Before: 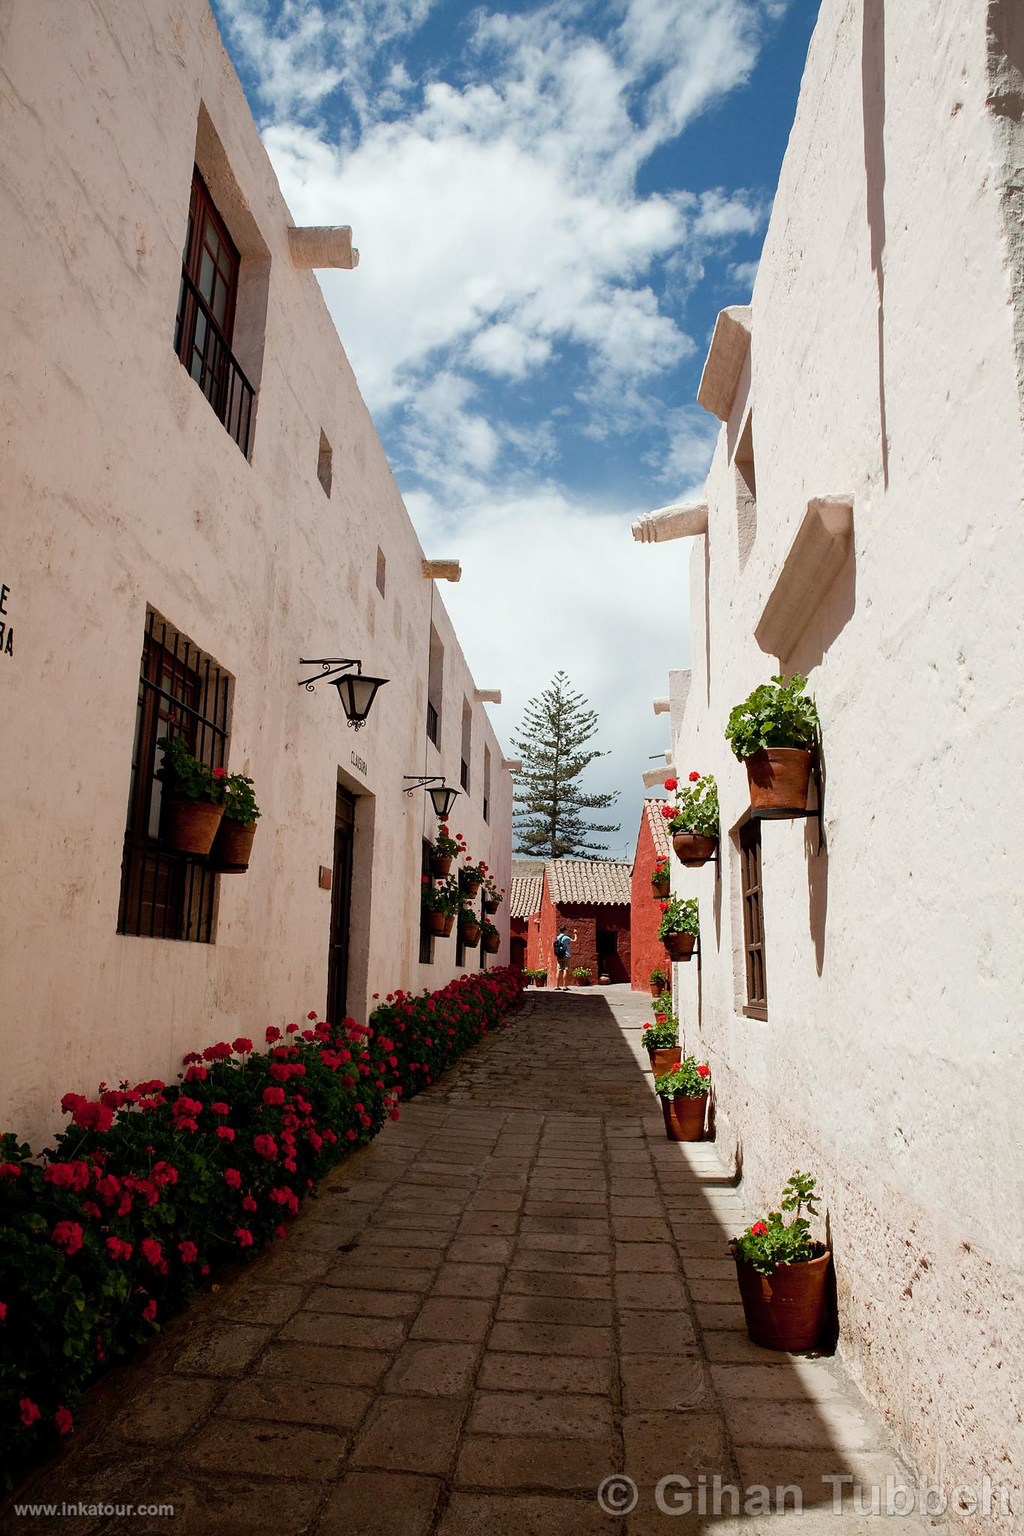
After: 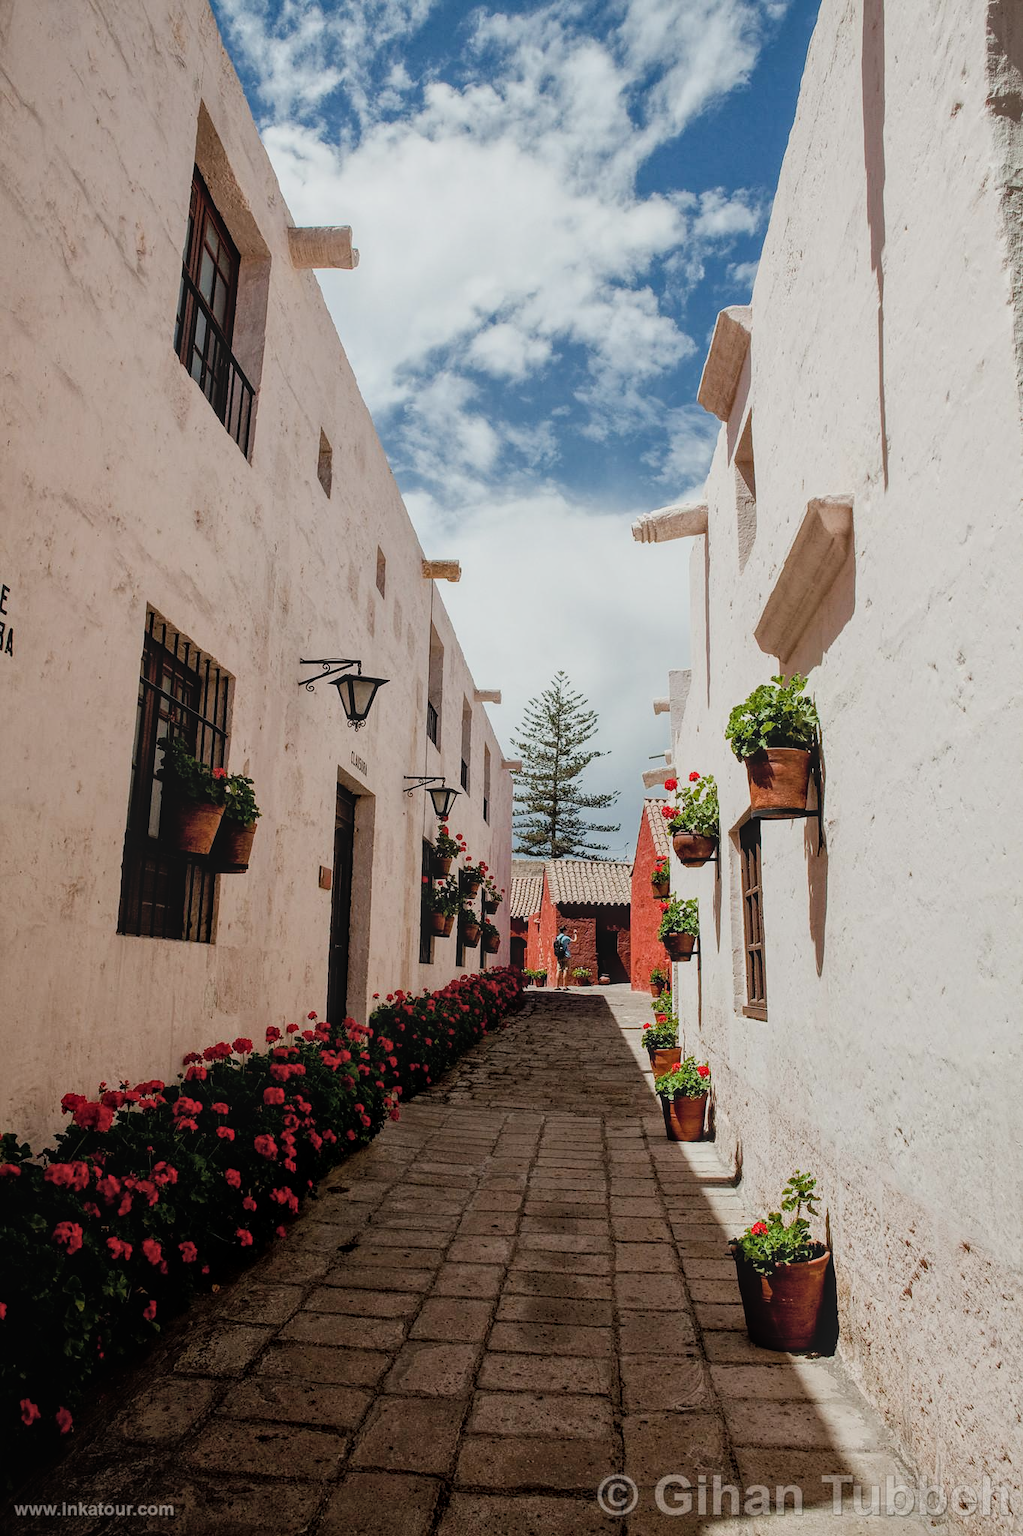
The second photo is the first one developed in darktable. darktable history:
filmic rgb: white relative exposure 3.9 EV, hardness 4.26
local contrast: highlights 74%, shadows 55%, detail 176%, midtone range 0.207
